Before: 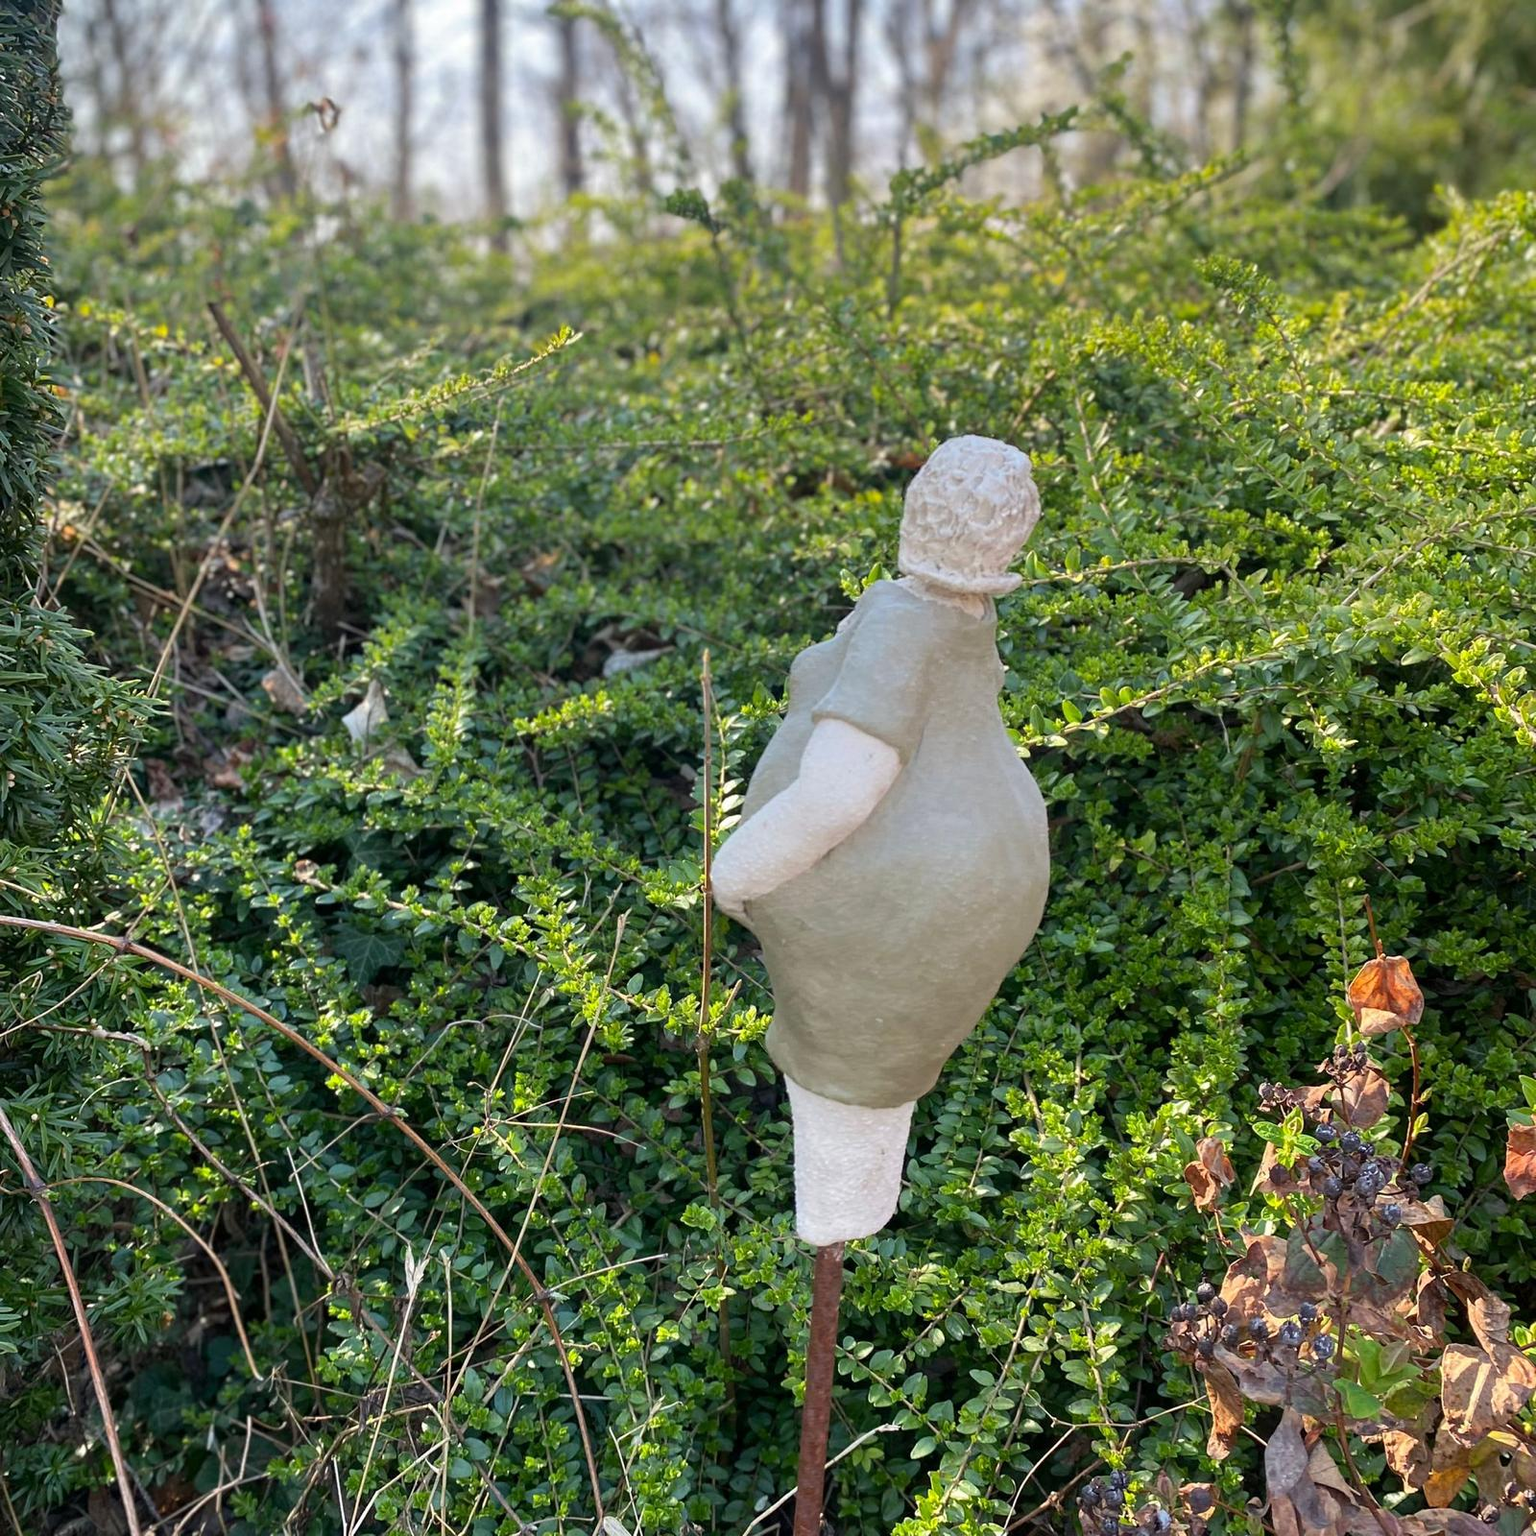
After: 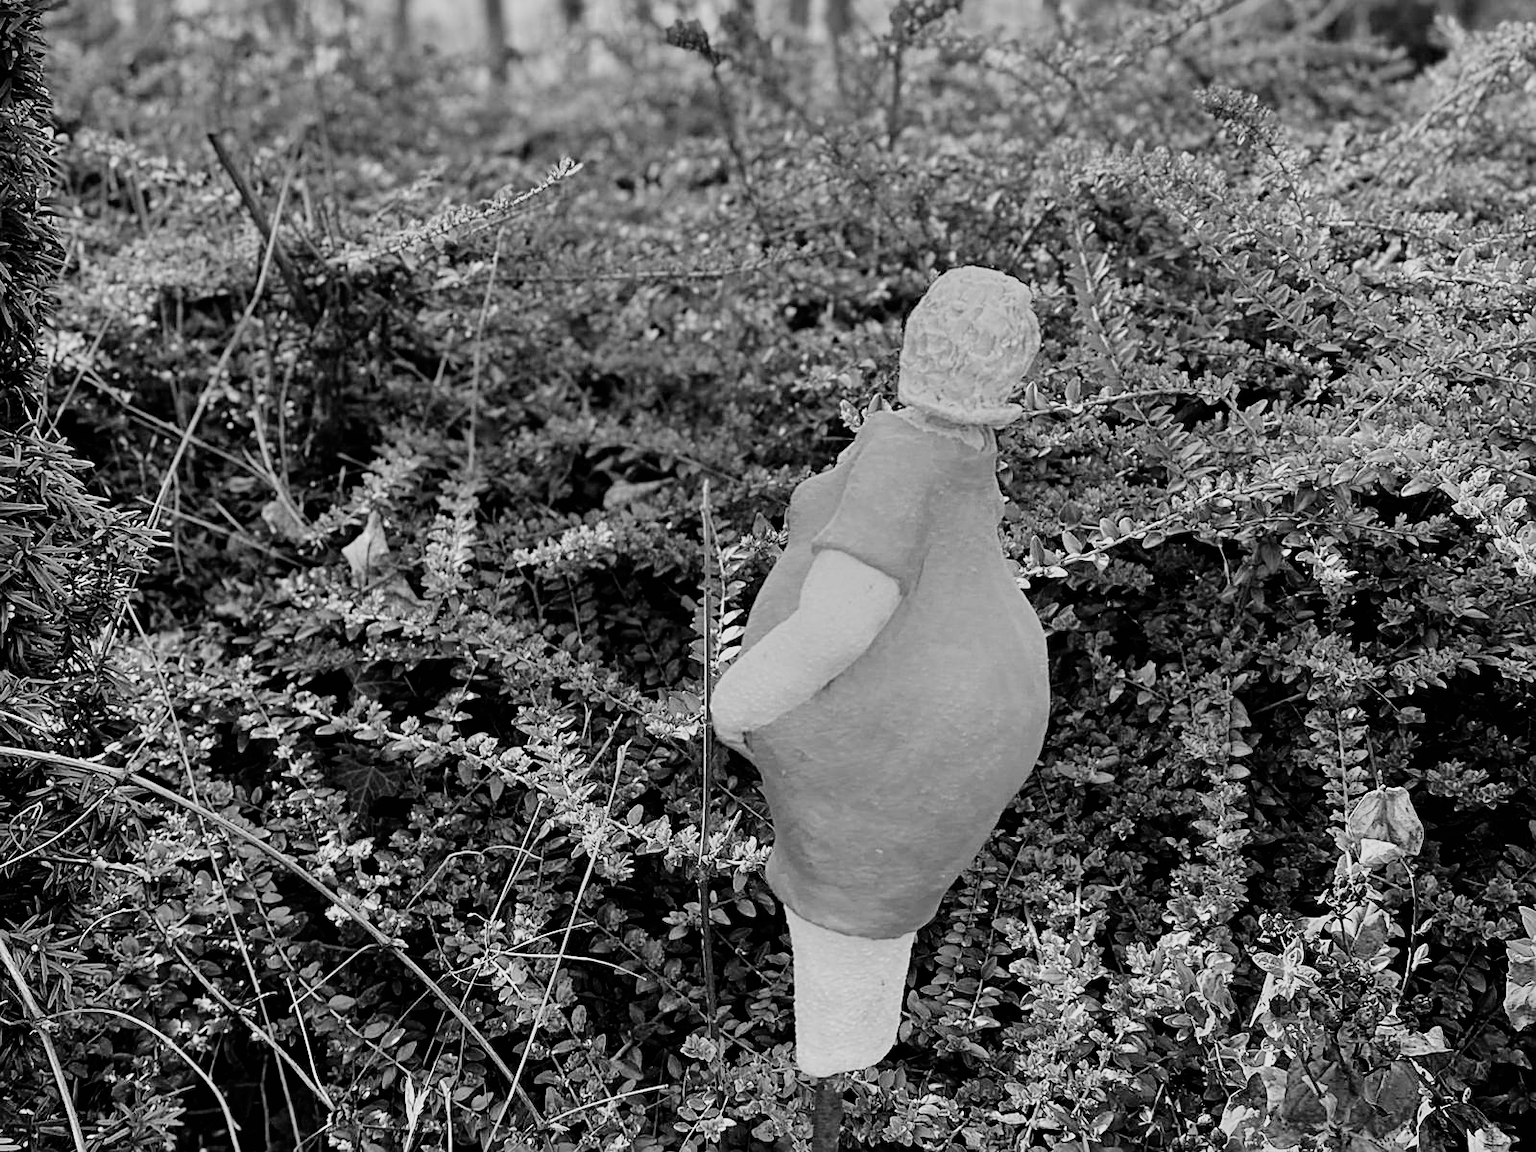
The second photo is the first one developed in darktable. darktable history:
filmic rgb: black relative exposure -5 EV, hardness 2.88, contrast 1.4, highlights saturation mix -30%
shadows and highlights: white point adjustment -3.64, highlights -63.34, highlights color adjustment 42%, soften with gaussian
white balance: red 0.984, blue 1.059
sharpen: on, module defaults
monochrome: a 32, b 64, size 2.3, highlights 1
crop: top 11.038%, bottom 13.962%
